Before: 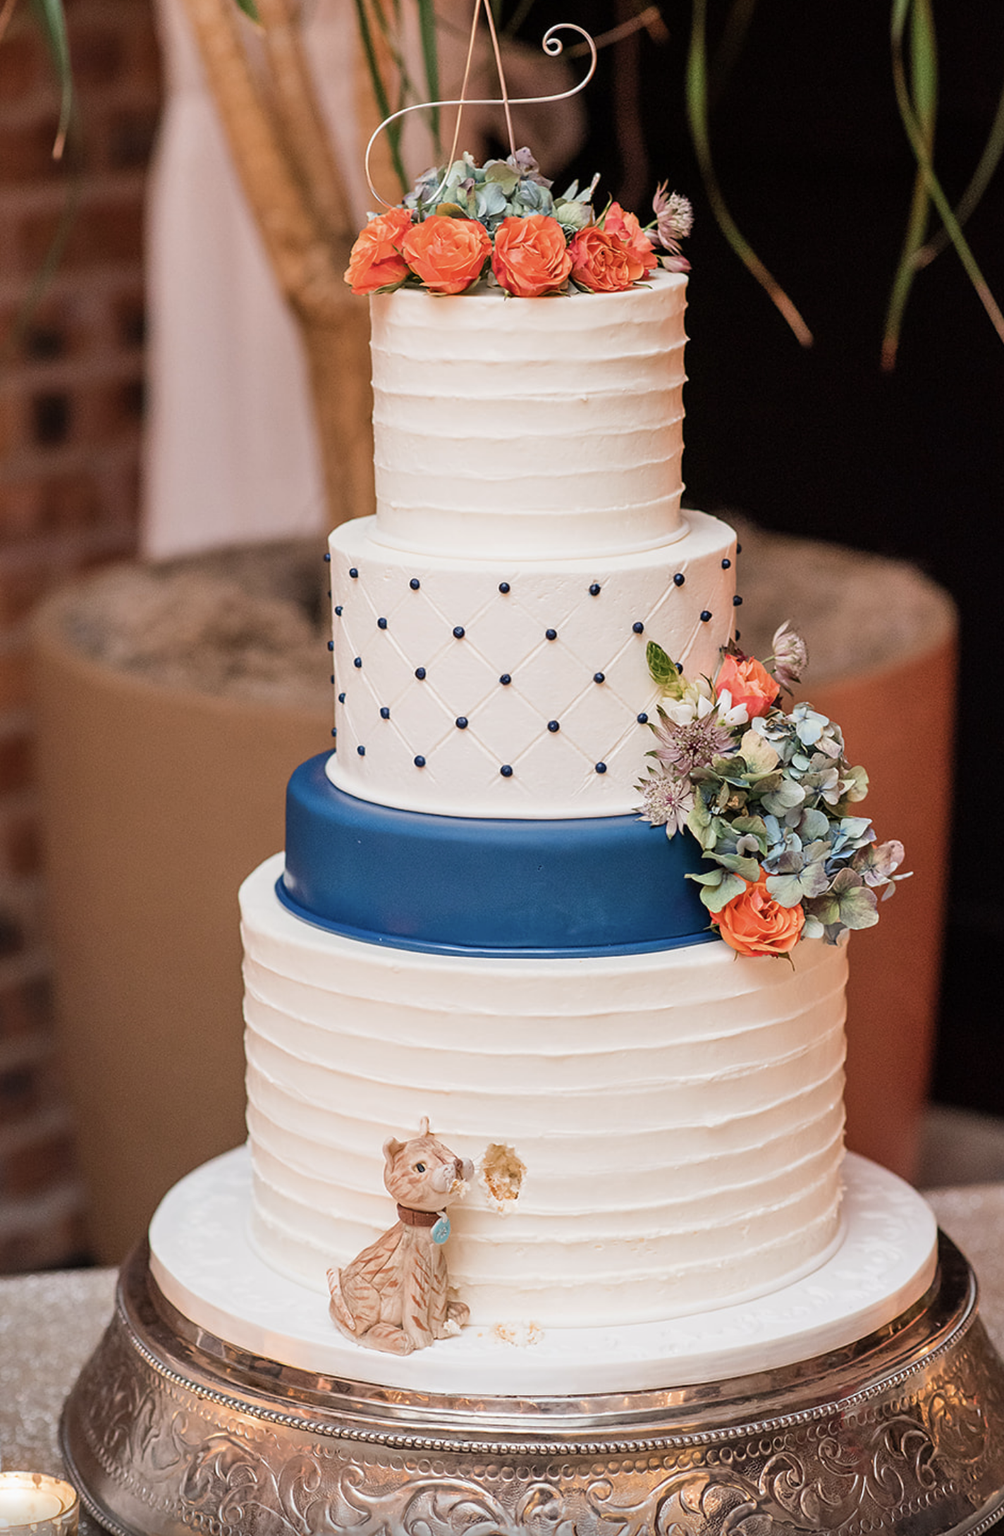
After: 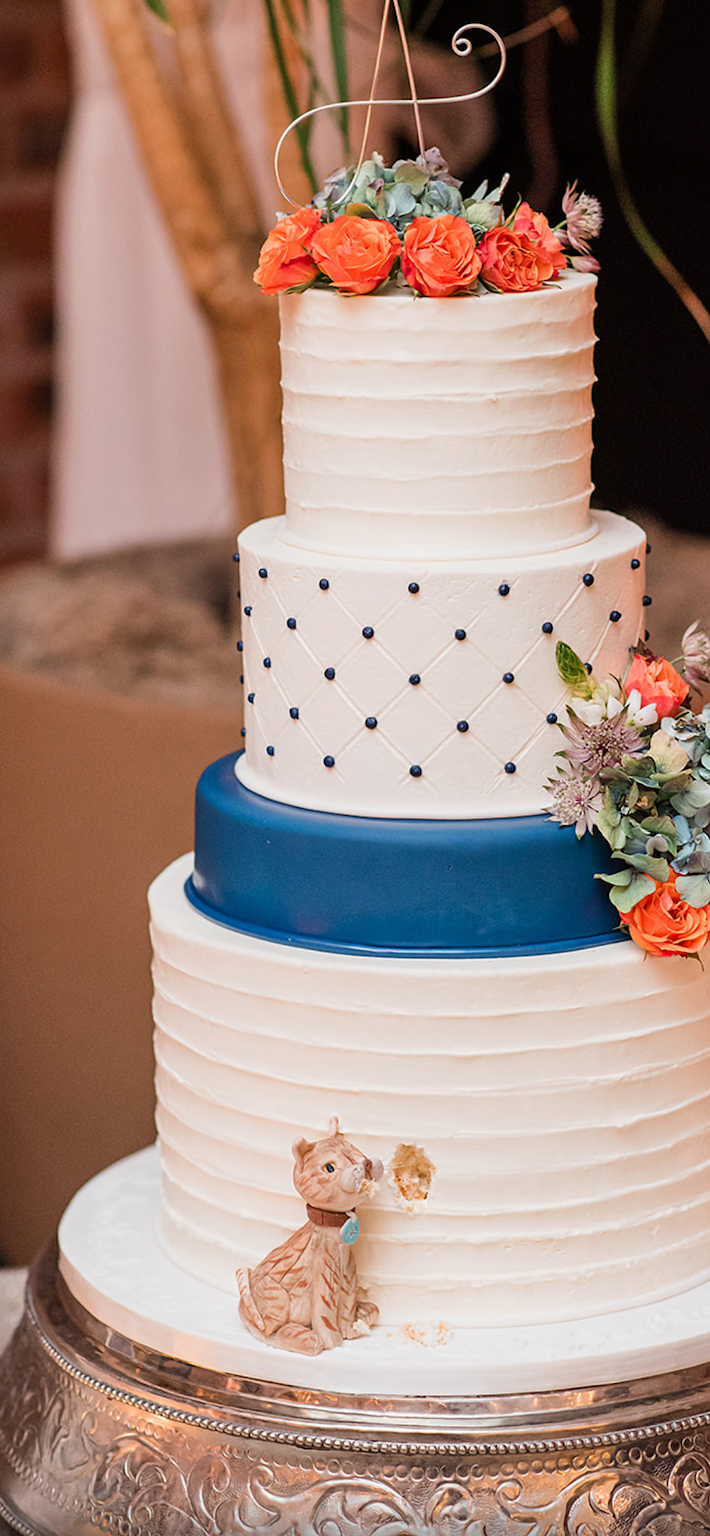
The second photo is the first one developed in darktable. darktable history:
crop and rotate: left 9.061%, right 20.142%
exposure: compensate highlight preservation false
